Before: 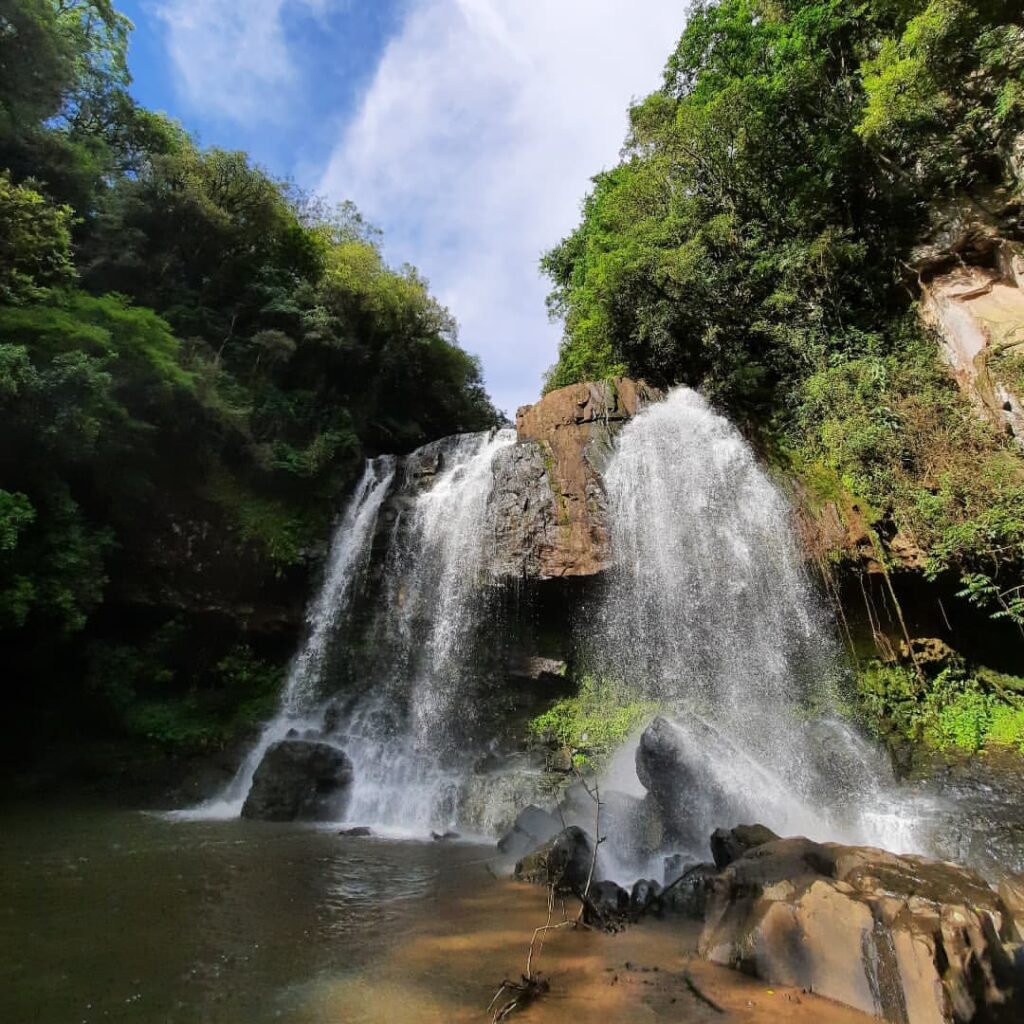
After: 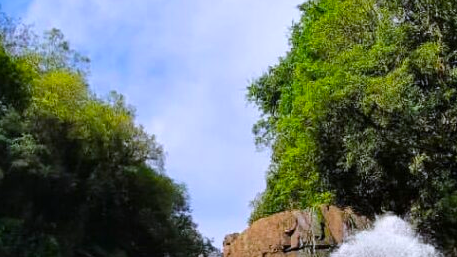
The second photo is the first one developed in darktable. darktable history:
color balance rgb: perceptual saturation grading › global saturation 30%, global vibrance 20%
crop: left 28.64%, top 16.832%, right 26.637%, bottom 58.055%
color calibration: illuminant as shot in camera, x 0.358, y 0.373, temperature 4628.91 K
